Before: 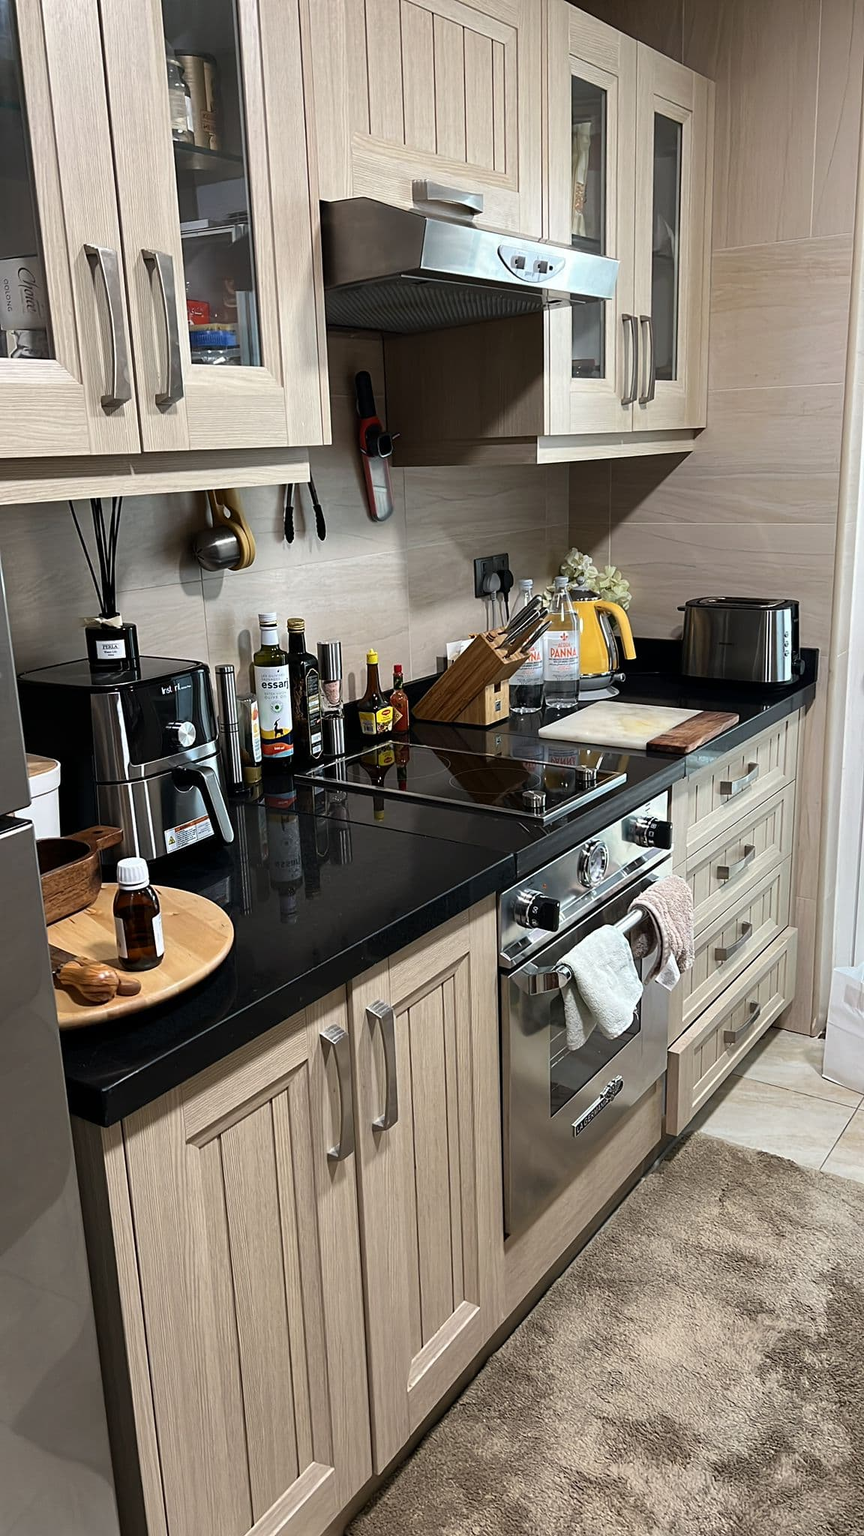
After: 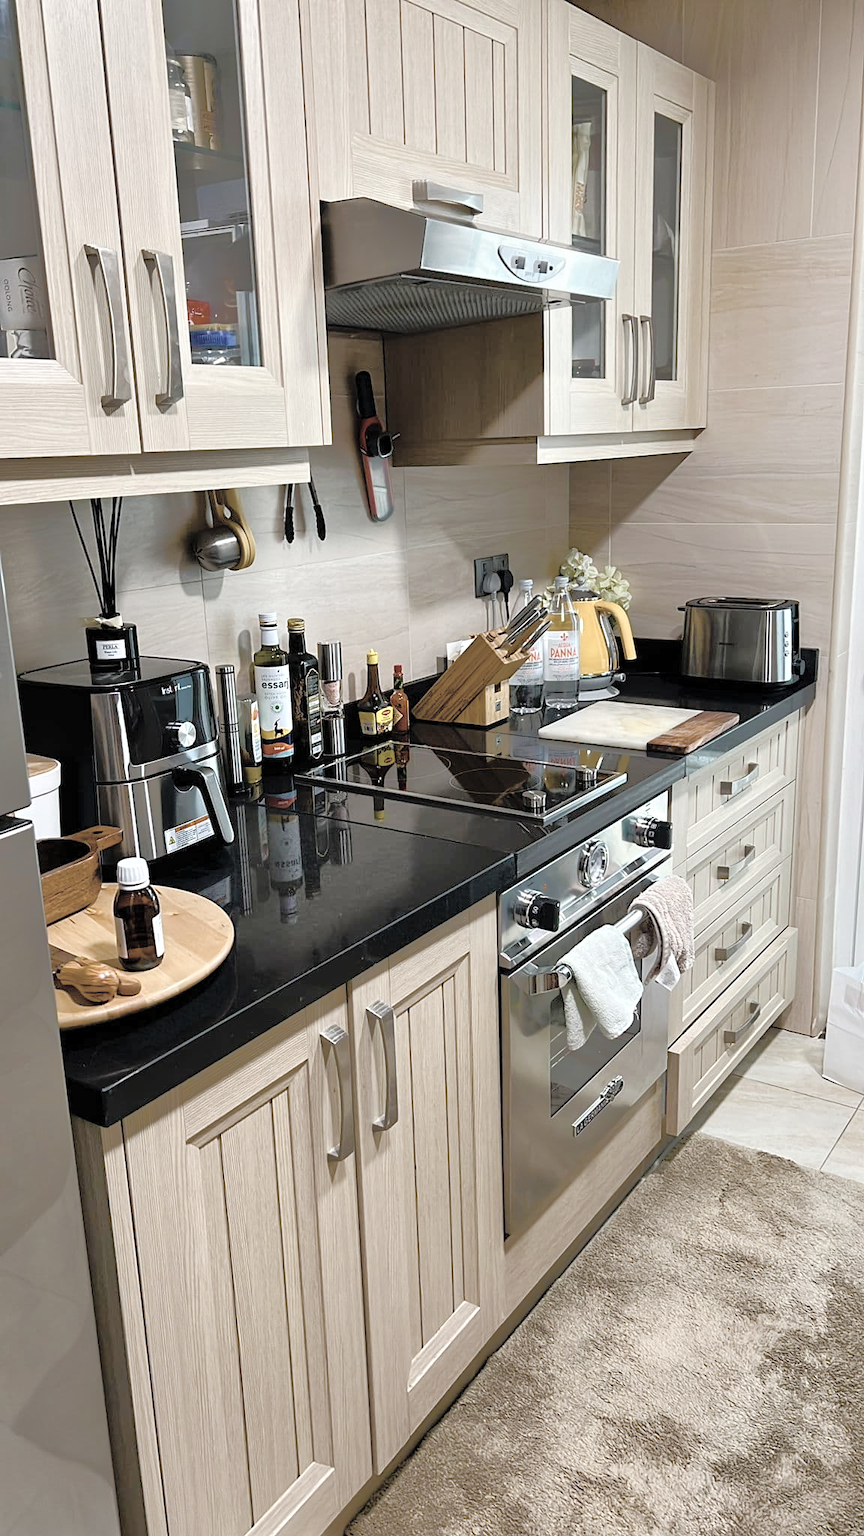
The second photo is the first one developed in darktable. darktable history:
contrast brightness saturation: brightness 0.18, saturation -0.5
color balance rgb: perceptual saturation grading › global saturation 24.74%, perceptual saturation grading › highlights -51.22%, perceptual saturation grading › mid-tones 19.16%, perceptual saturation grading › shadows 60.98%, global vibrance 50%
tone equalizer: -8 EV -0.528 EV, -7 EV -0.319 EV, -6 EV -0.083 EV, -5 EV 0.413 EV, -4 EV 0.985 EV, -3 EV 0.791 EV, -2 EV -0.01 EV, -1 EV 0.14 EV, +0 EV -0.012 EV, smoothing 1
